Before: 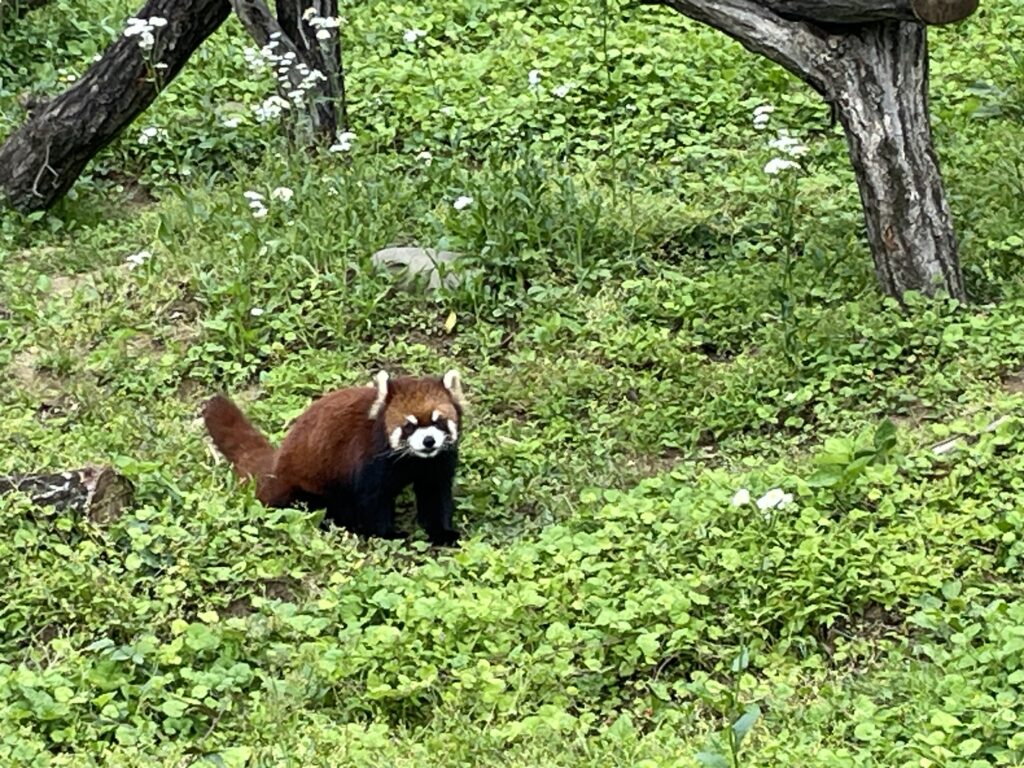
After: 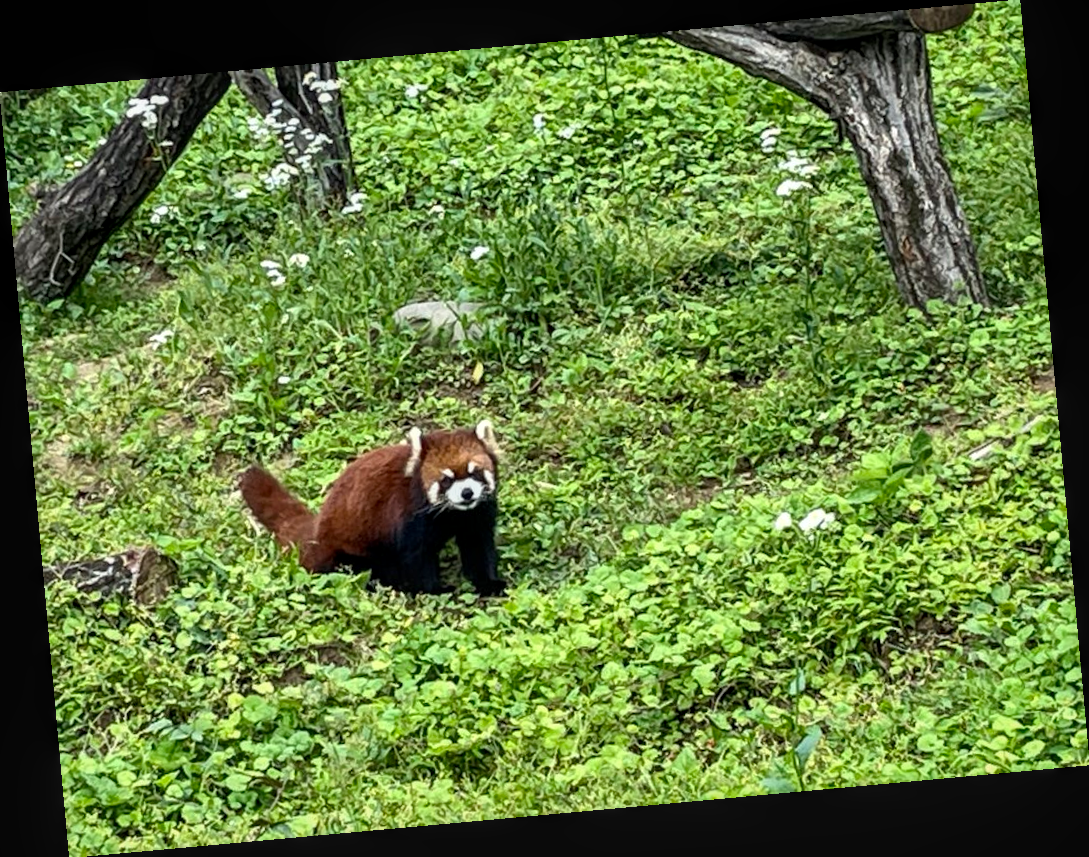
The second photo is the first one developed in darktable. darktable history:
rotate and perspective: rotation -5.2°, automatic cropping off
local contrast: on, module defaults
